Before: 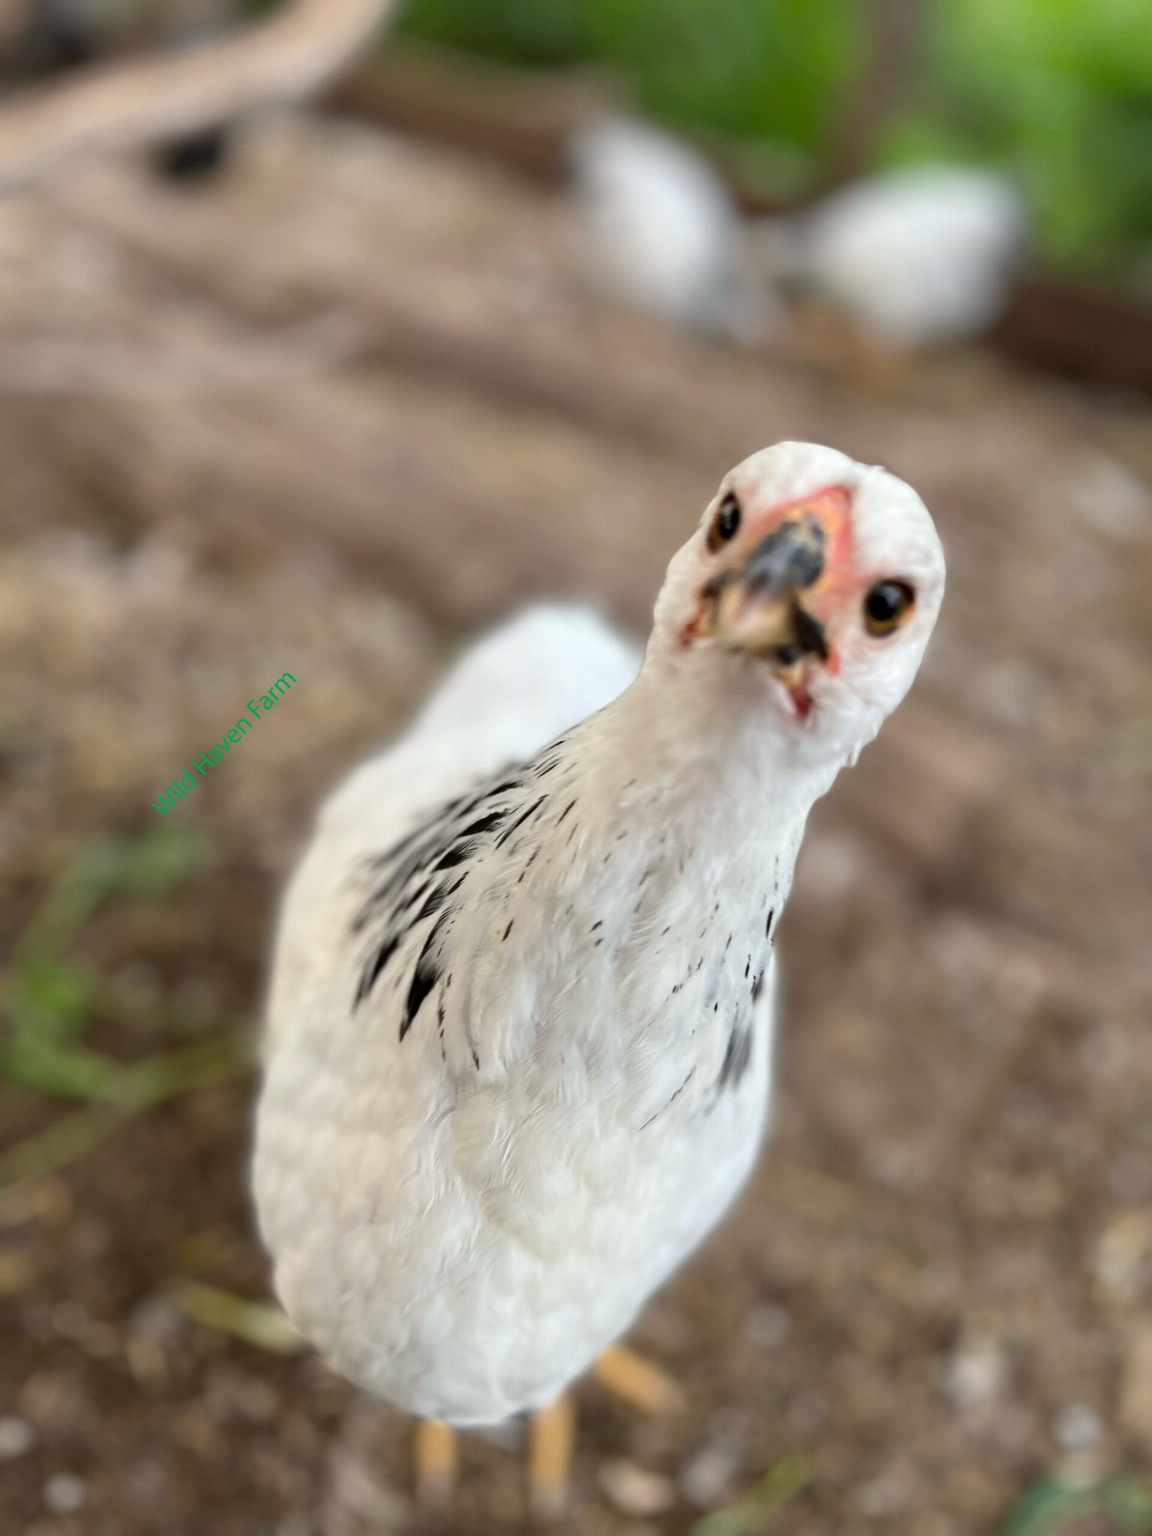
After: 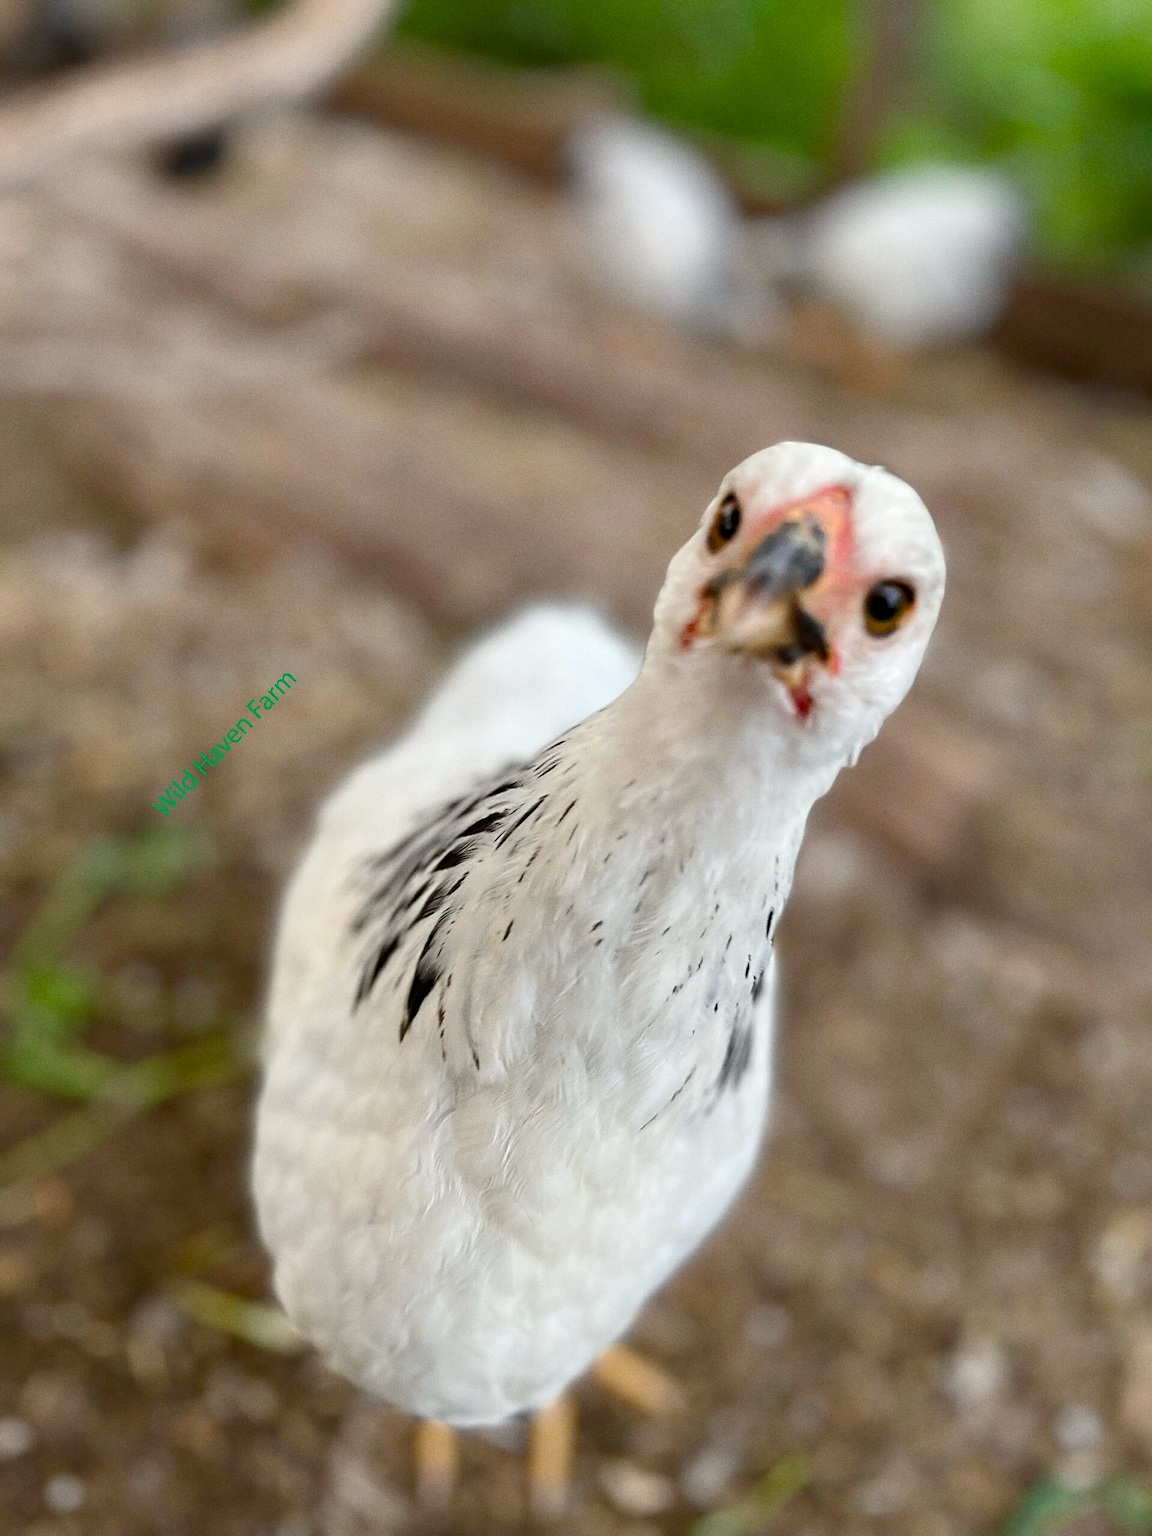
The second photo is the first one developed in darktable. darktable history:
sharpen: on, module defaults
grain: coarseness 0.09 ISO
color balance rgb: perceptual saturation grading › global saturation 20%, perceptual saturation grading › highlights -25%, perceptual saturation grading › shadows 50%, global vibrance -25%
